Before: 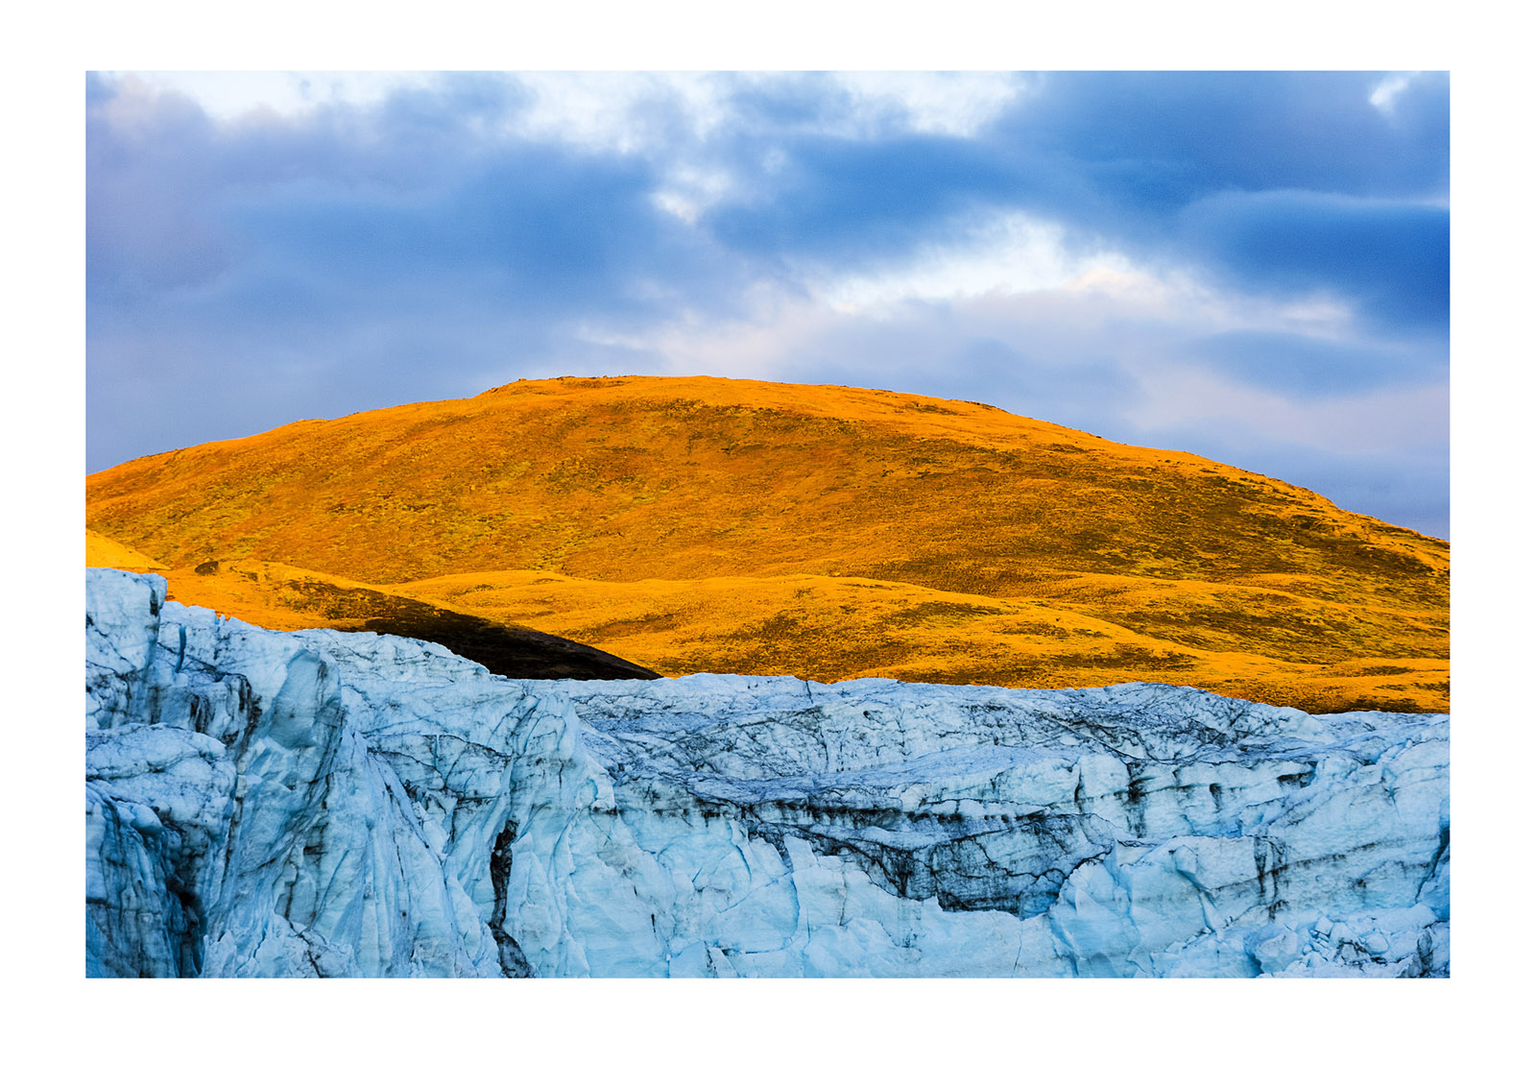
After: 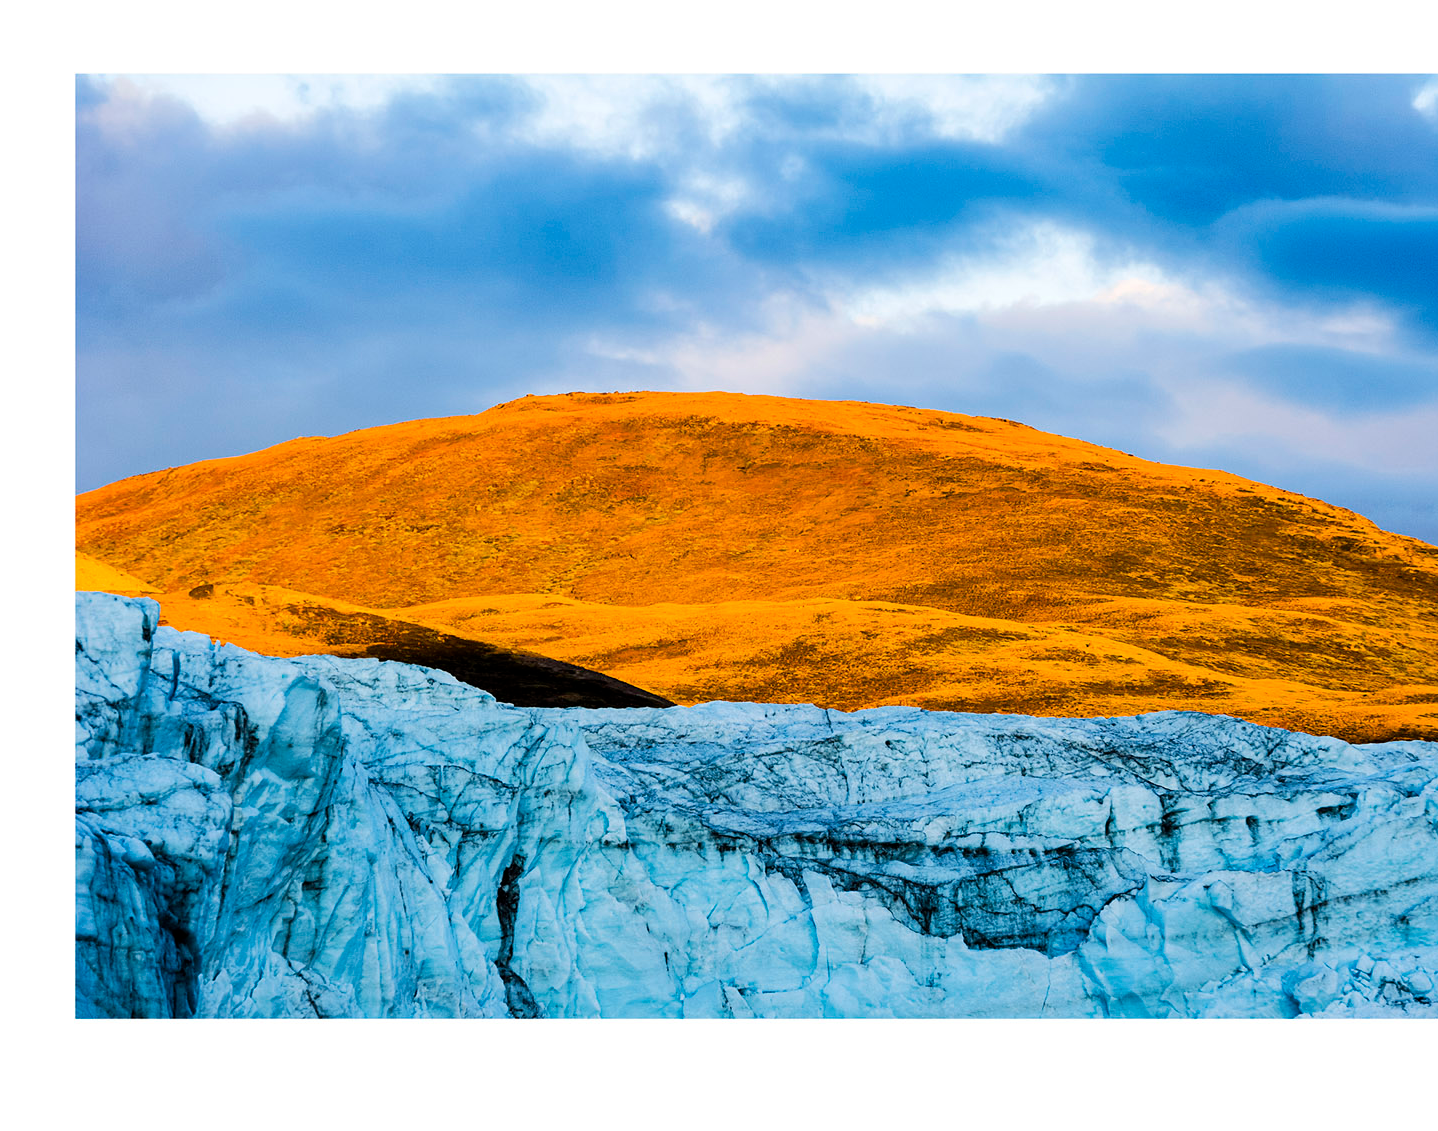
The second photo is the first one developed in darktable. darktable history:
crop and rotate: left 0.979%, right 9.133%
